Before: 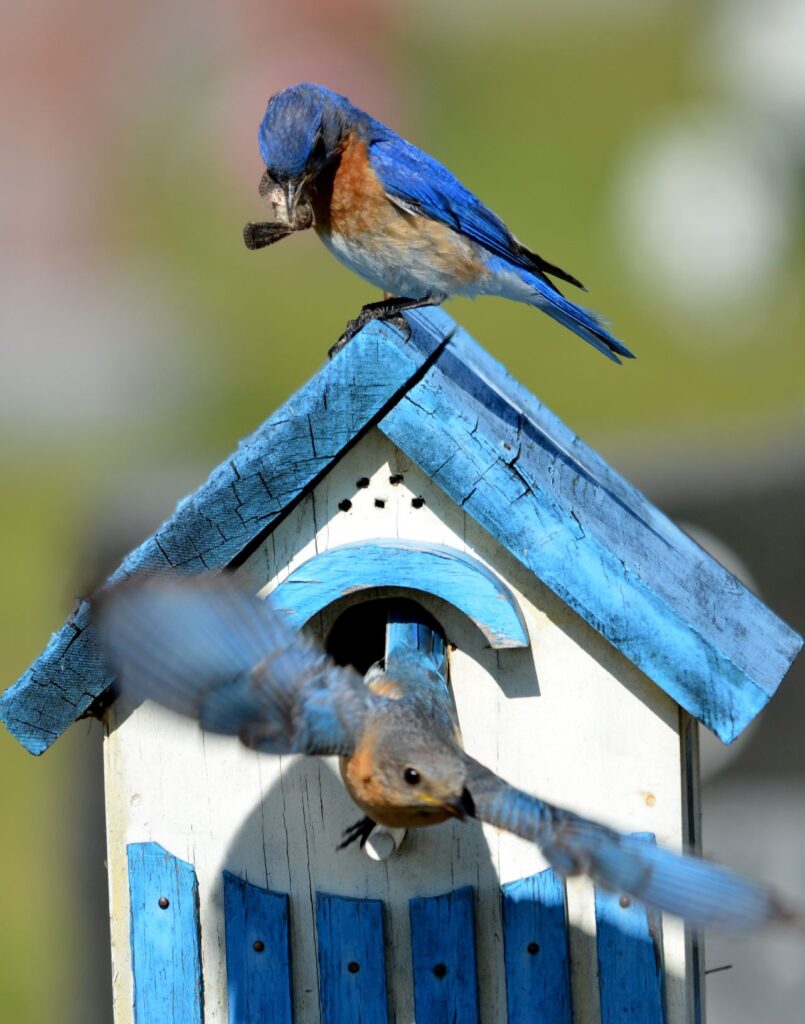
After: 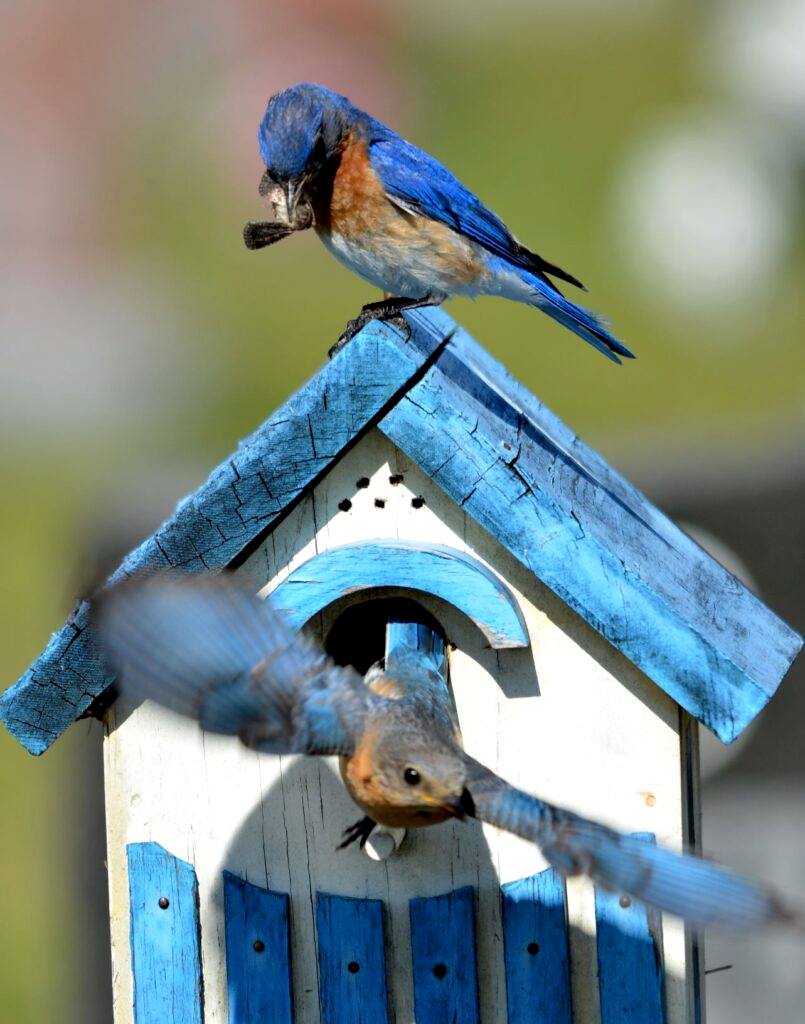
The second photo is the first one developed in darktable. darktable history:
contrast equalizer: octaves 7, y [[0.528 ×6], [0.514 ×6], [0.362 ×6], [0 ×6], [0 ×6]]
